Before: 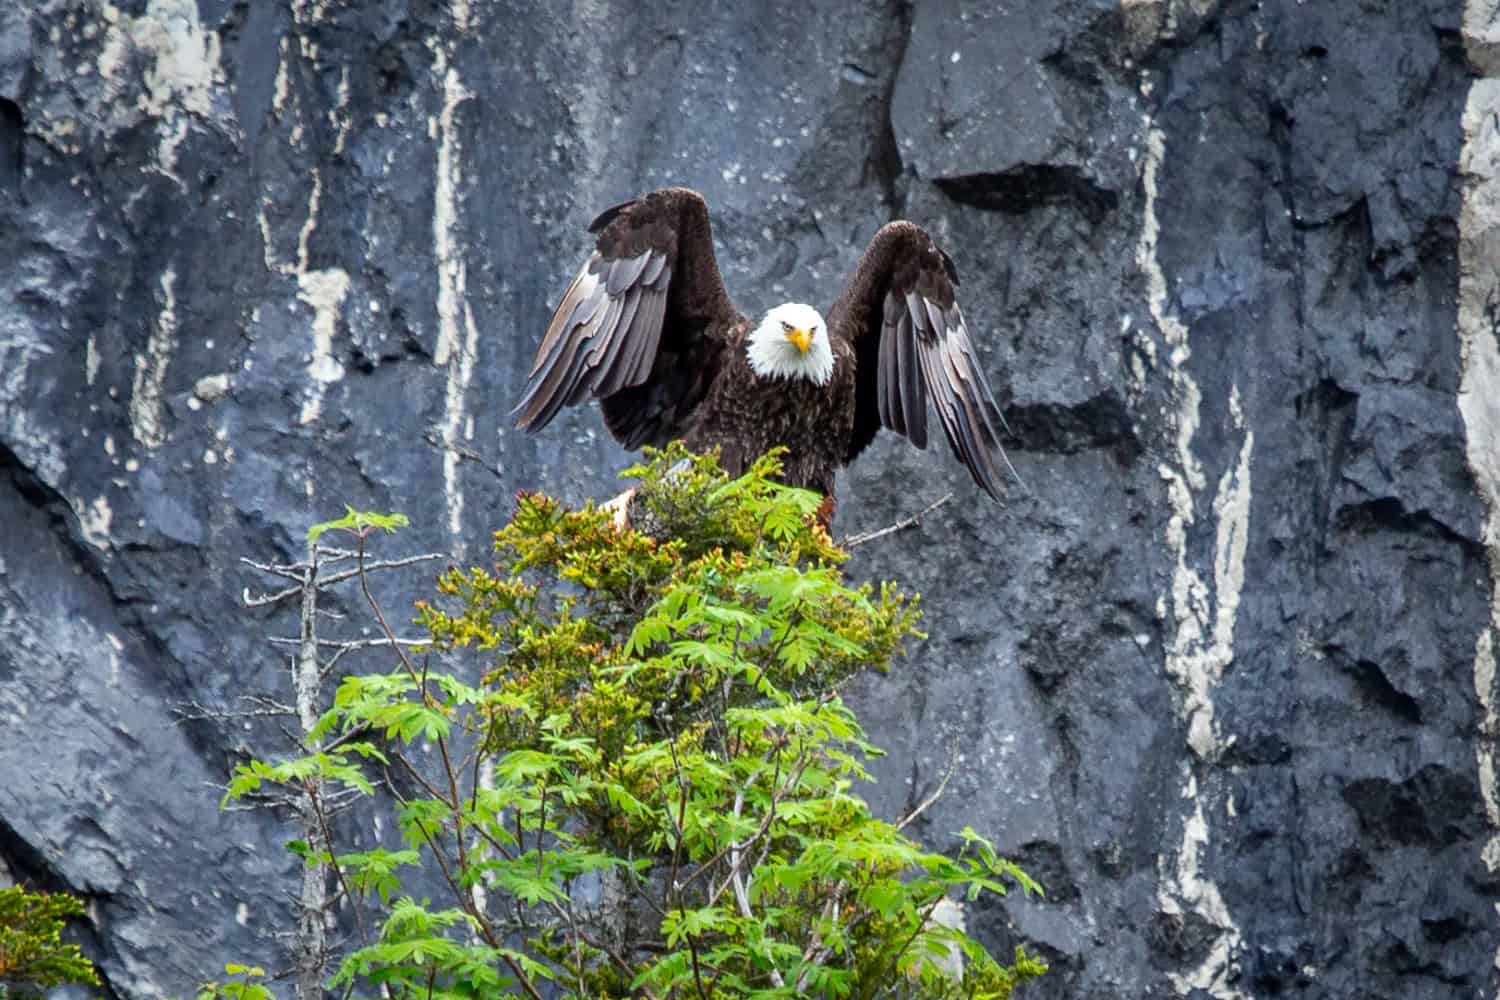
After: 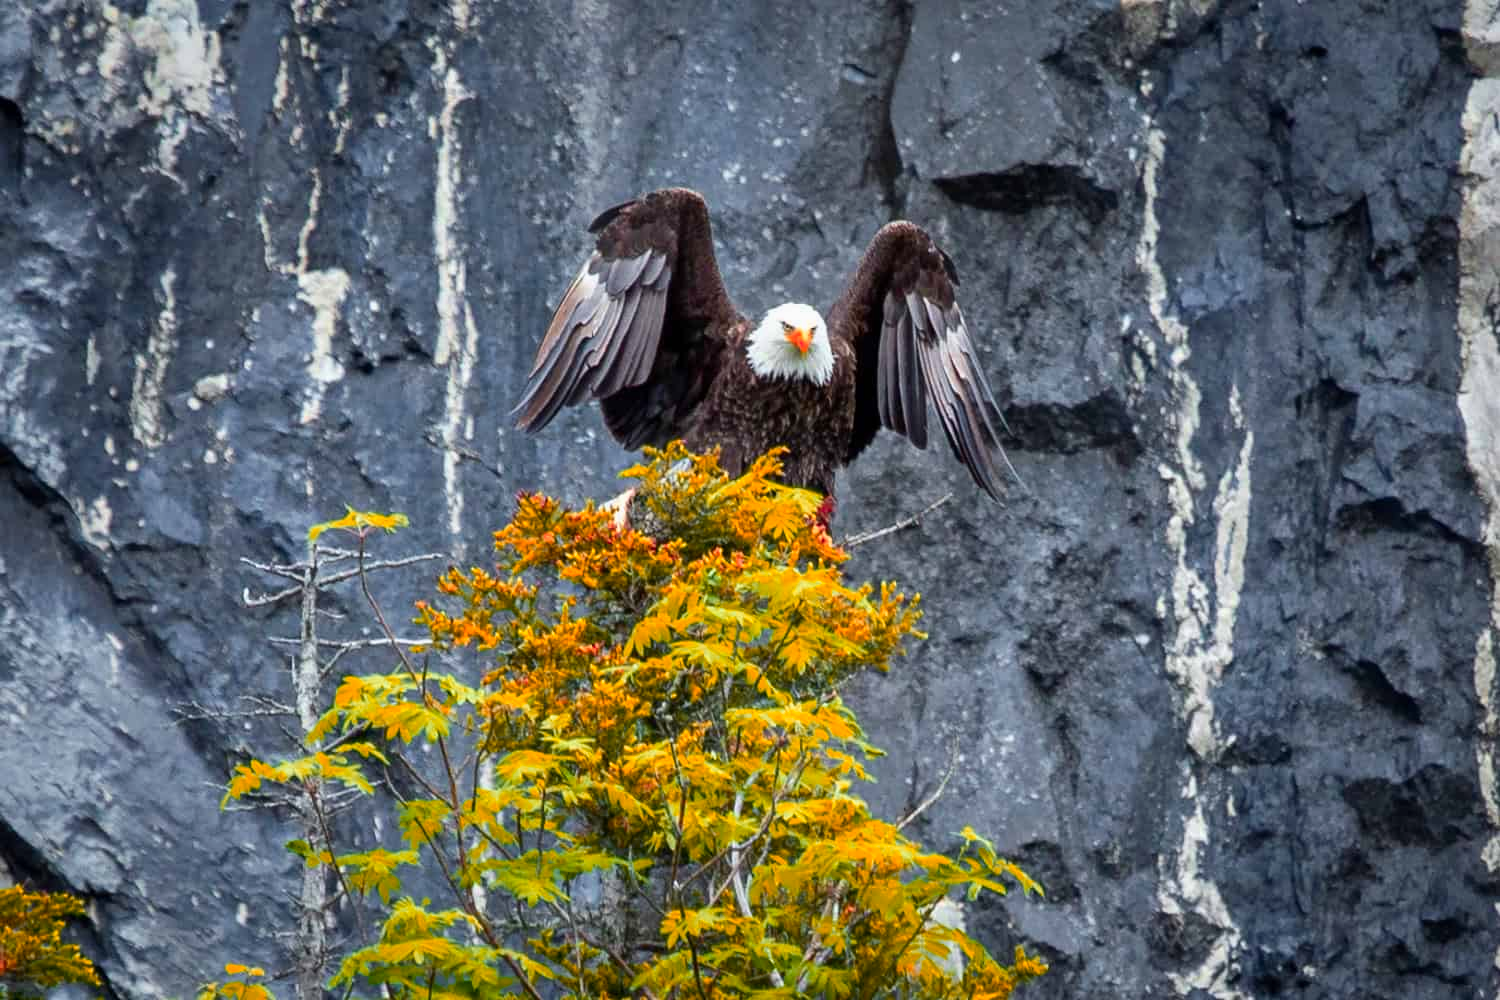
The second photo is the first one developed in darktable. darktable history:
color zones: curves: ch1 [(0.24, 0.634) (0.75, 0.5)]; ch2 [(0.253, 0.437) (0.745, 0.491)], mix 102.12%
exposure: exposure -0.048 EV, compensate highlight preservation false
